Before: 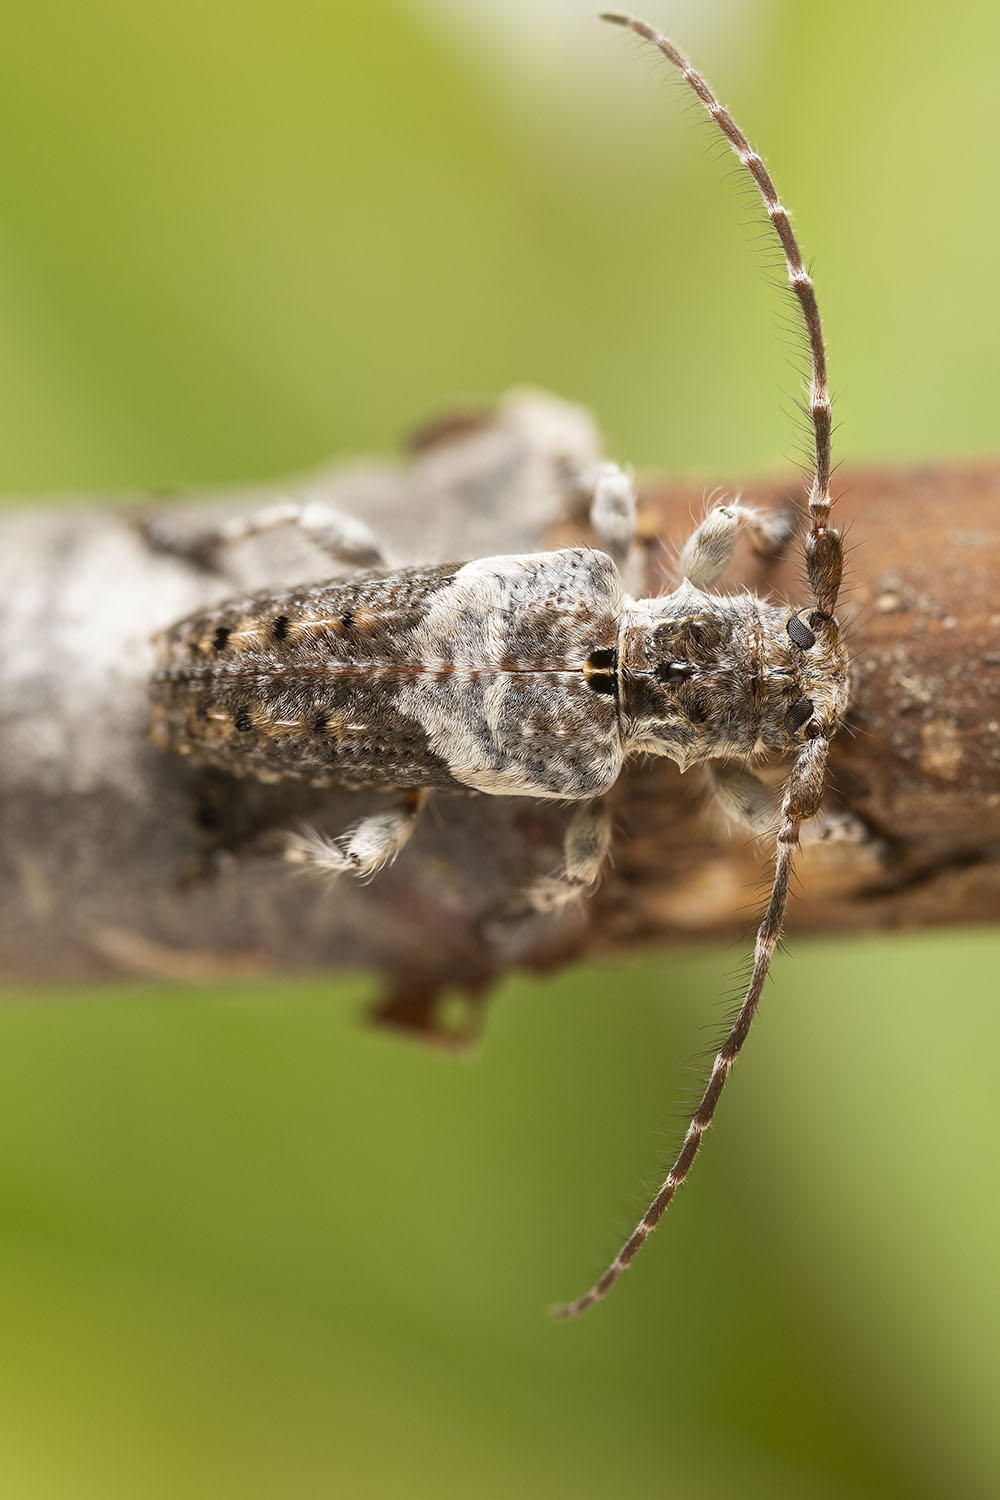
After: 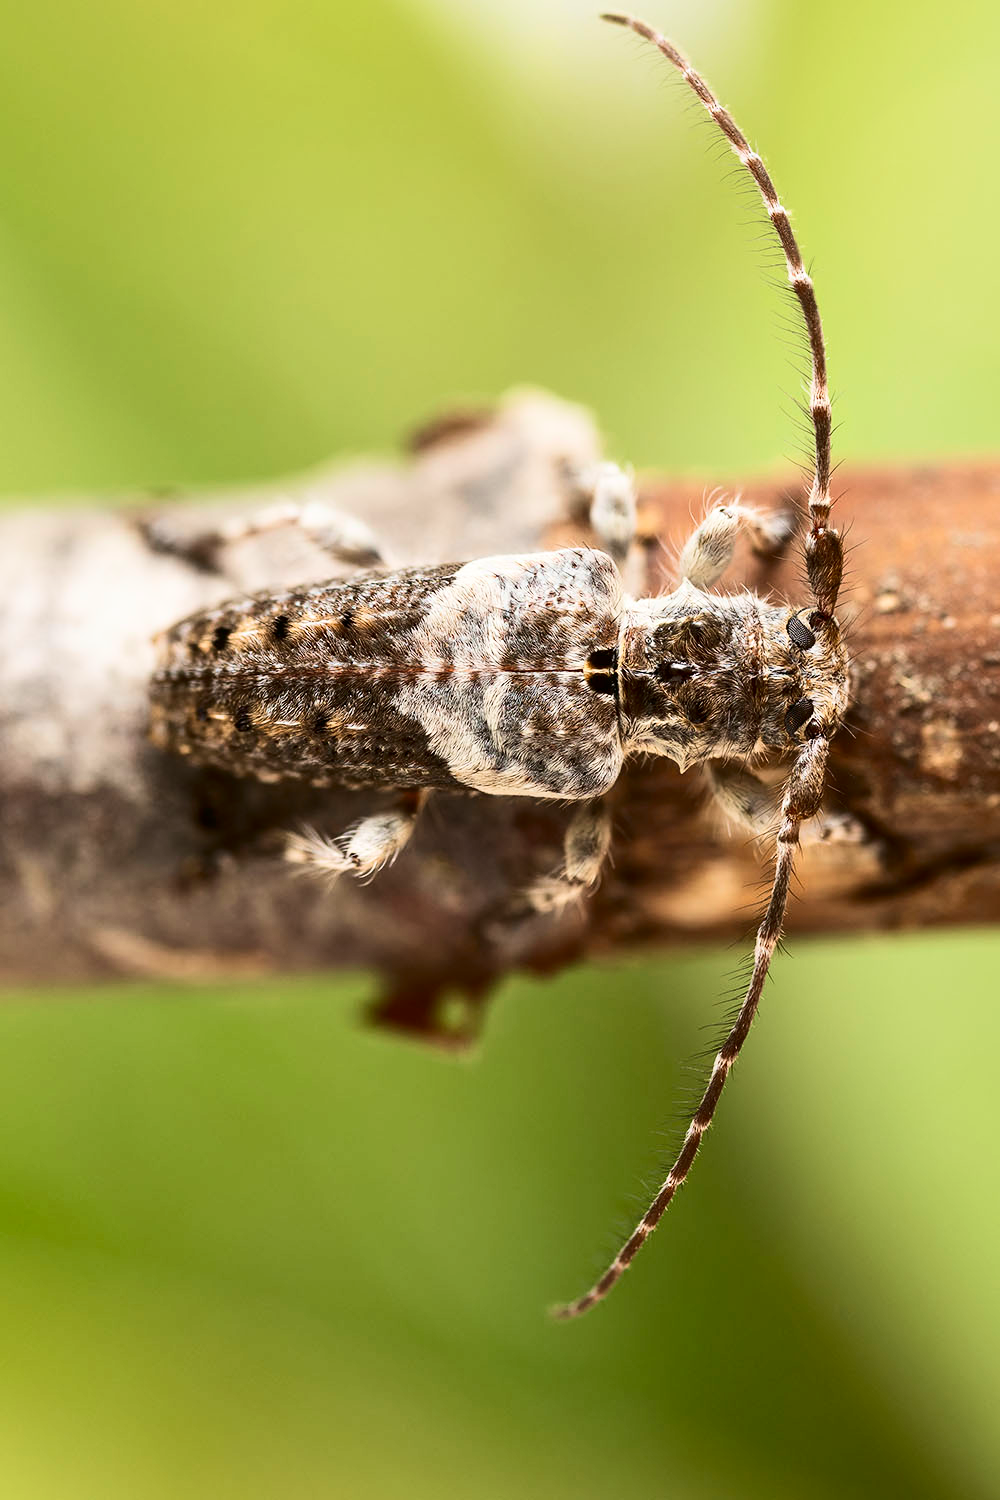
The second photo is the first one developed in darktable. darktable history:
contrast brightness saturation: contrast 0.28
velvia: on, module defaults
